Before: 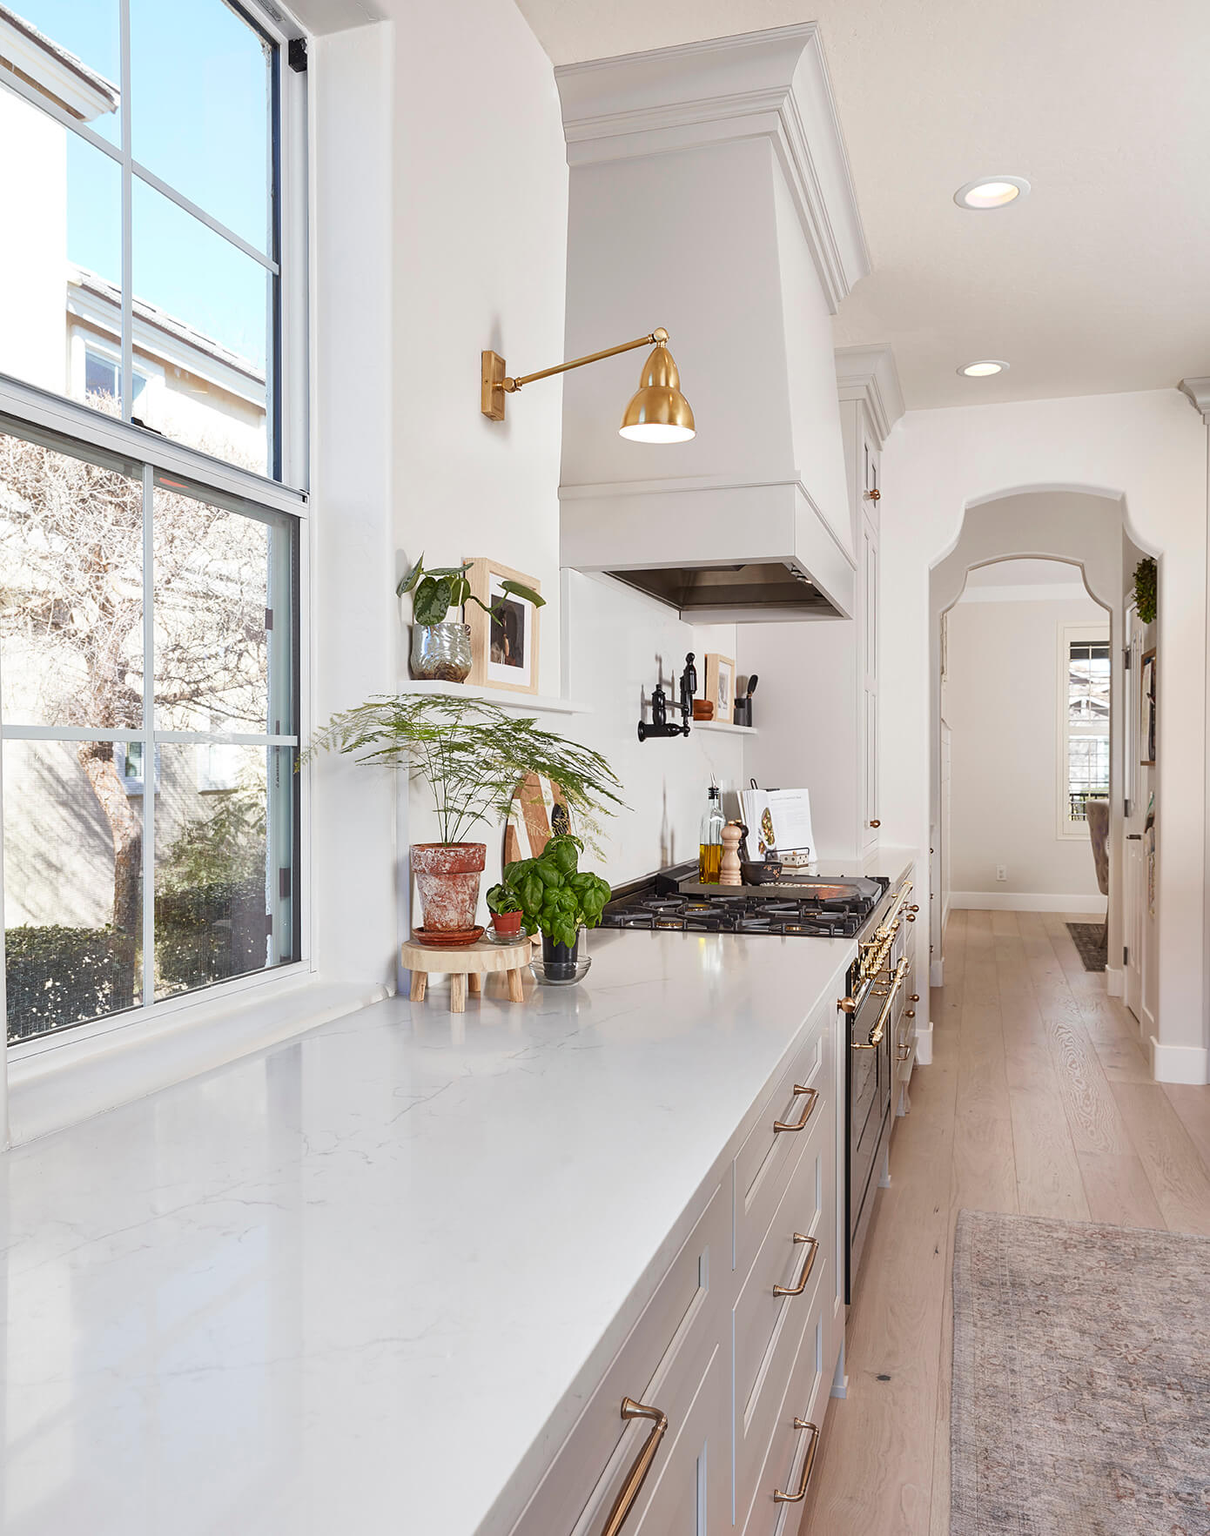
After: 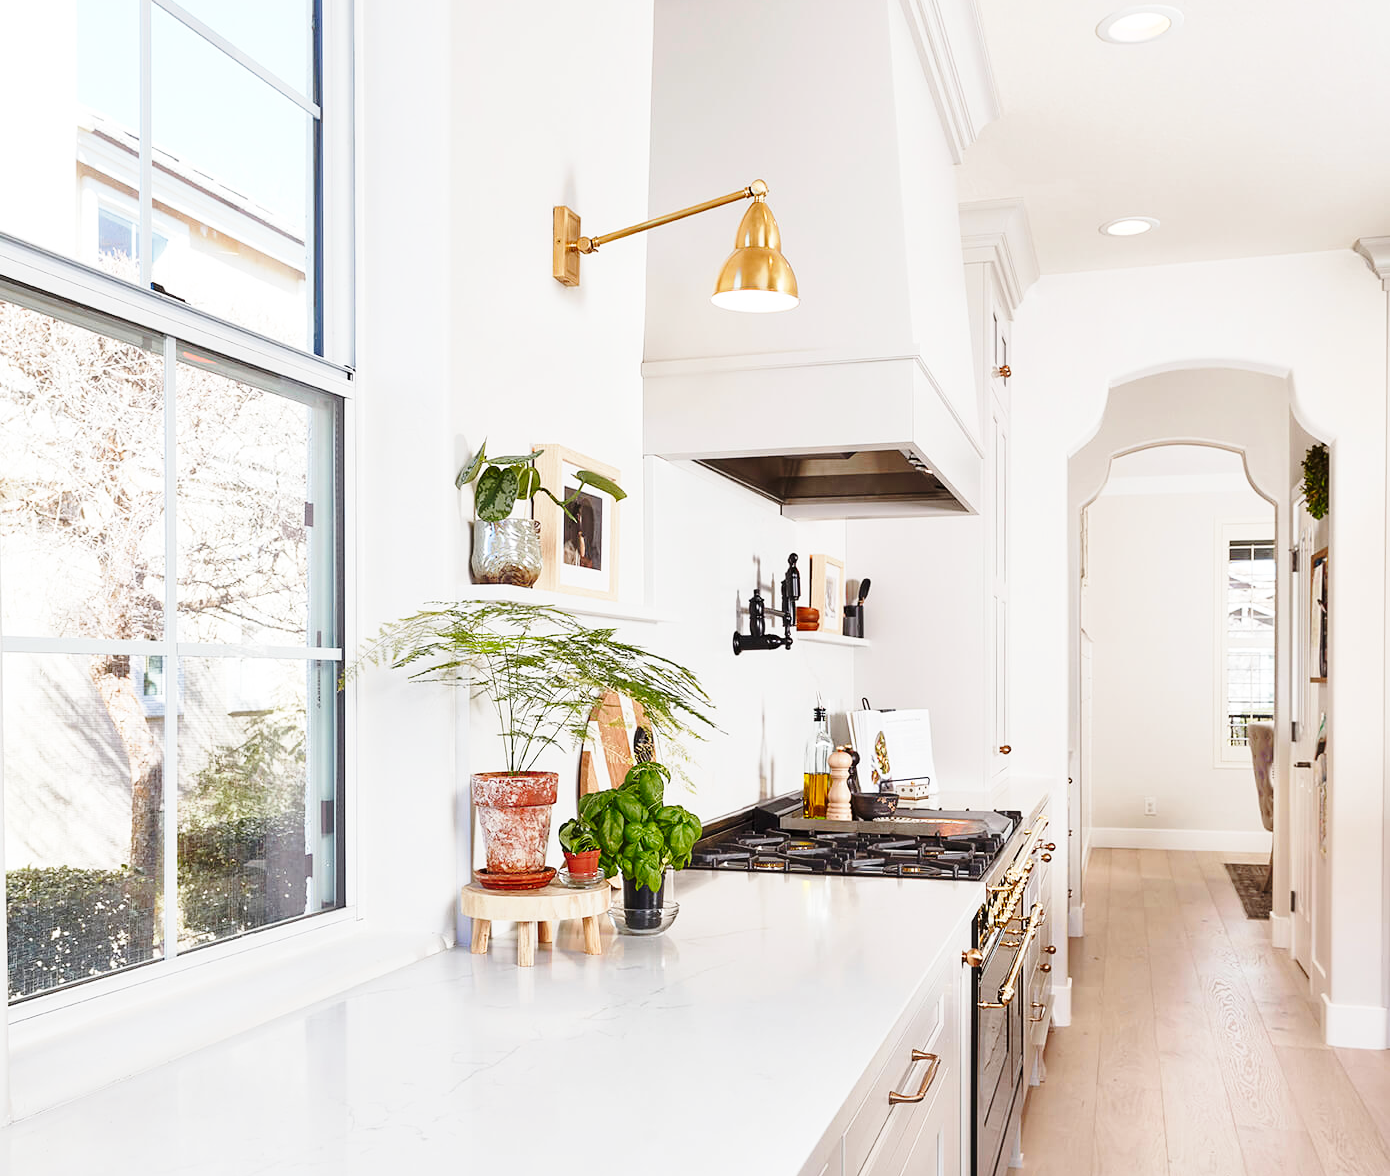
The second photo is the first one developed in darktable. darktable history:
crop: top 11.166%, bottom 22.168%
base curve: curves: ch0 [(0, 0) (0.028, 0.03) (0.121, 0.232) (0.46, 0.748) (0.859, 0.968) (1, 1)], preserve colors none
